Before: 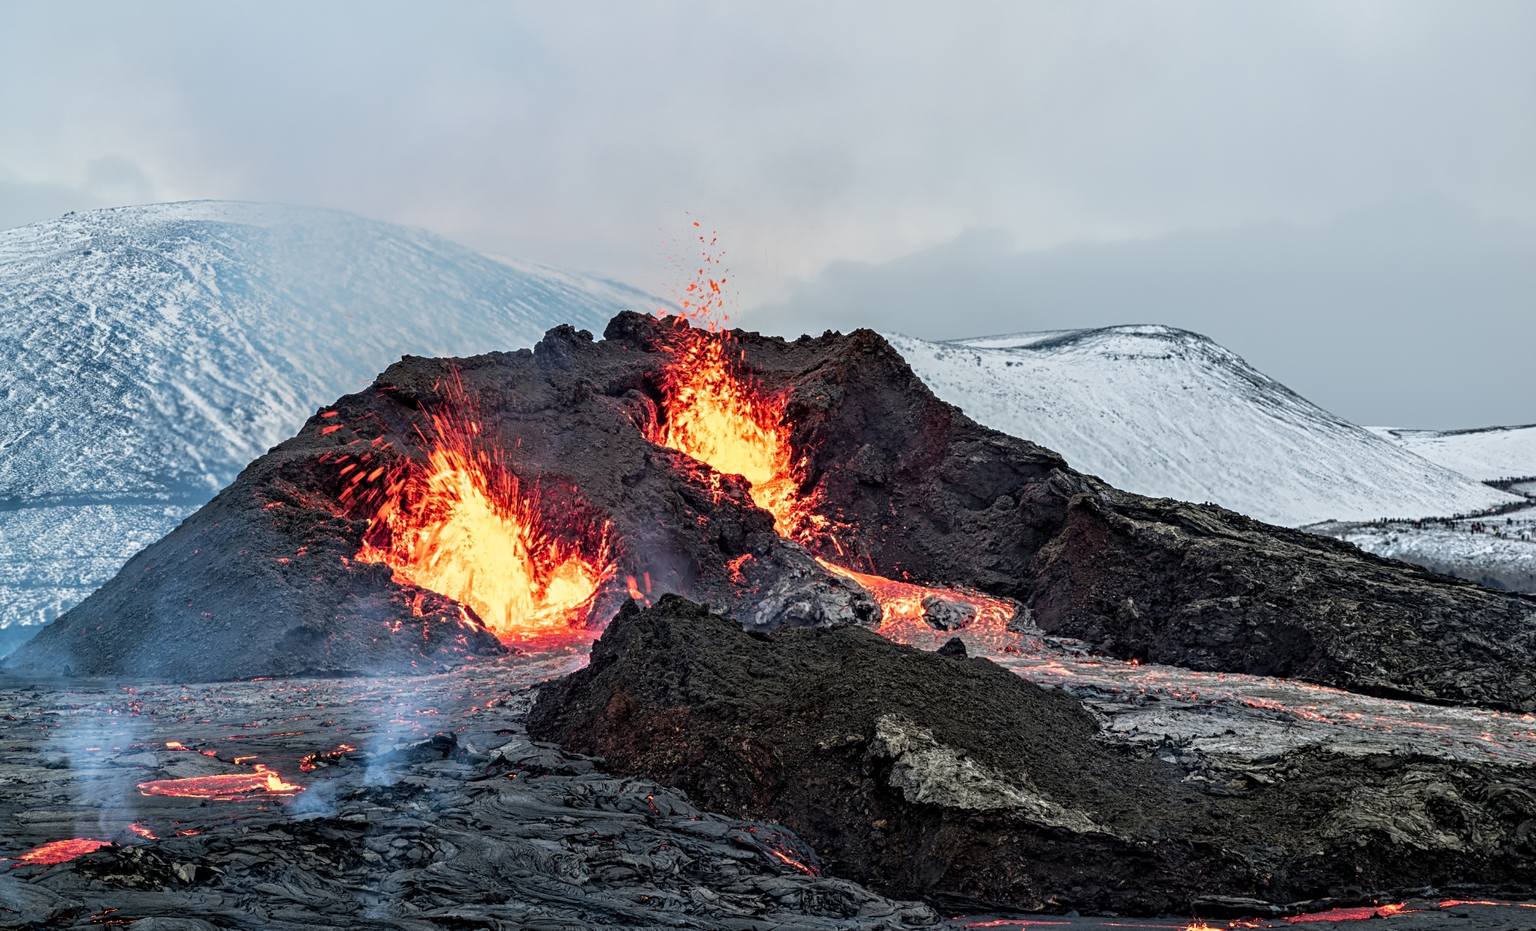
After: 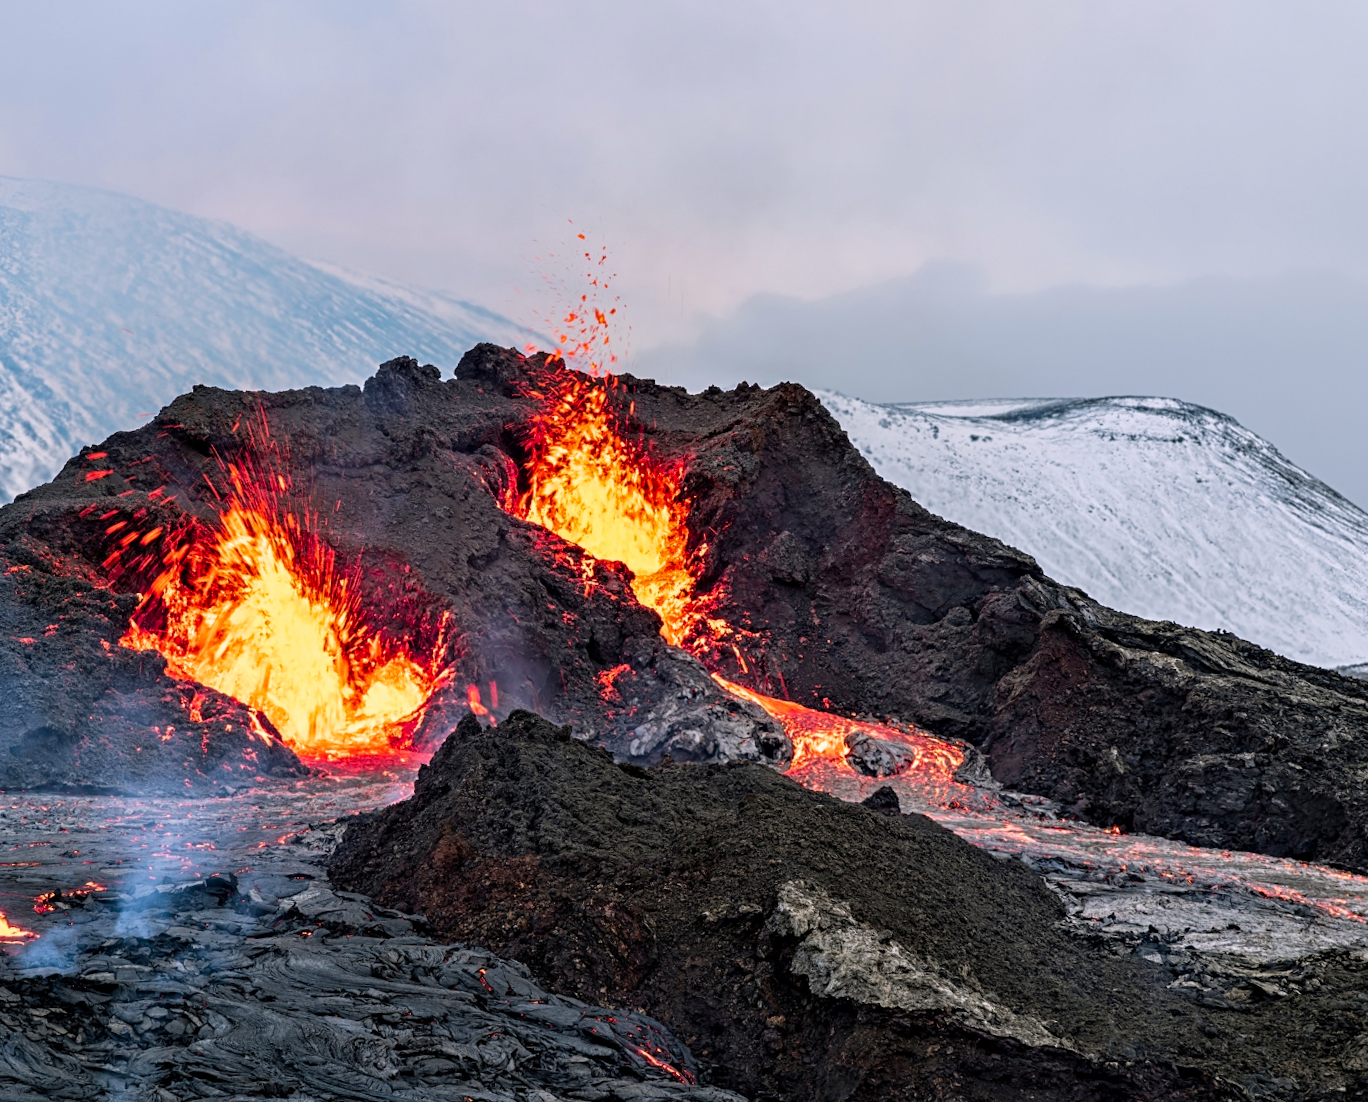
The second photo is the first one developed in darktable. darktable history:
crop and rotate: angle -3.08°, left 13.983%, top 0.04%, right 10.889%, bottom 0.065%
color balance rgb: highlights gain › chroma 1.513%, highlights gain › hue 308.2°, perceptual saturation grading › global saturation 25.254%
